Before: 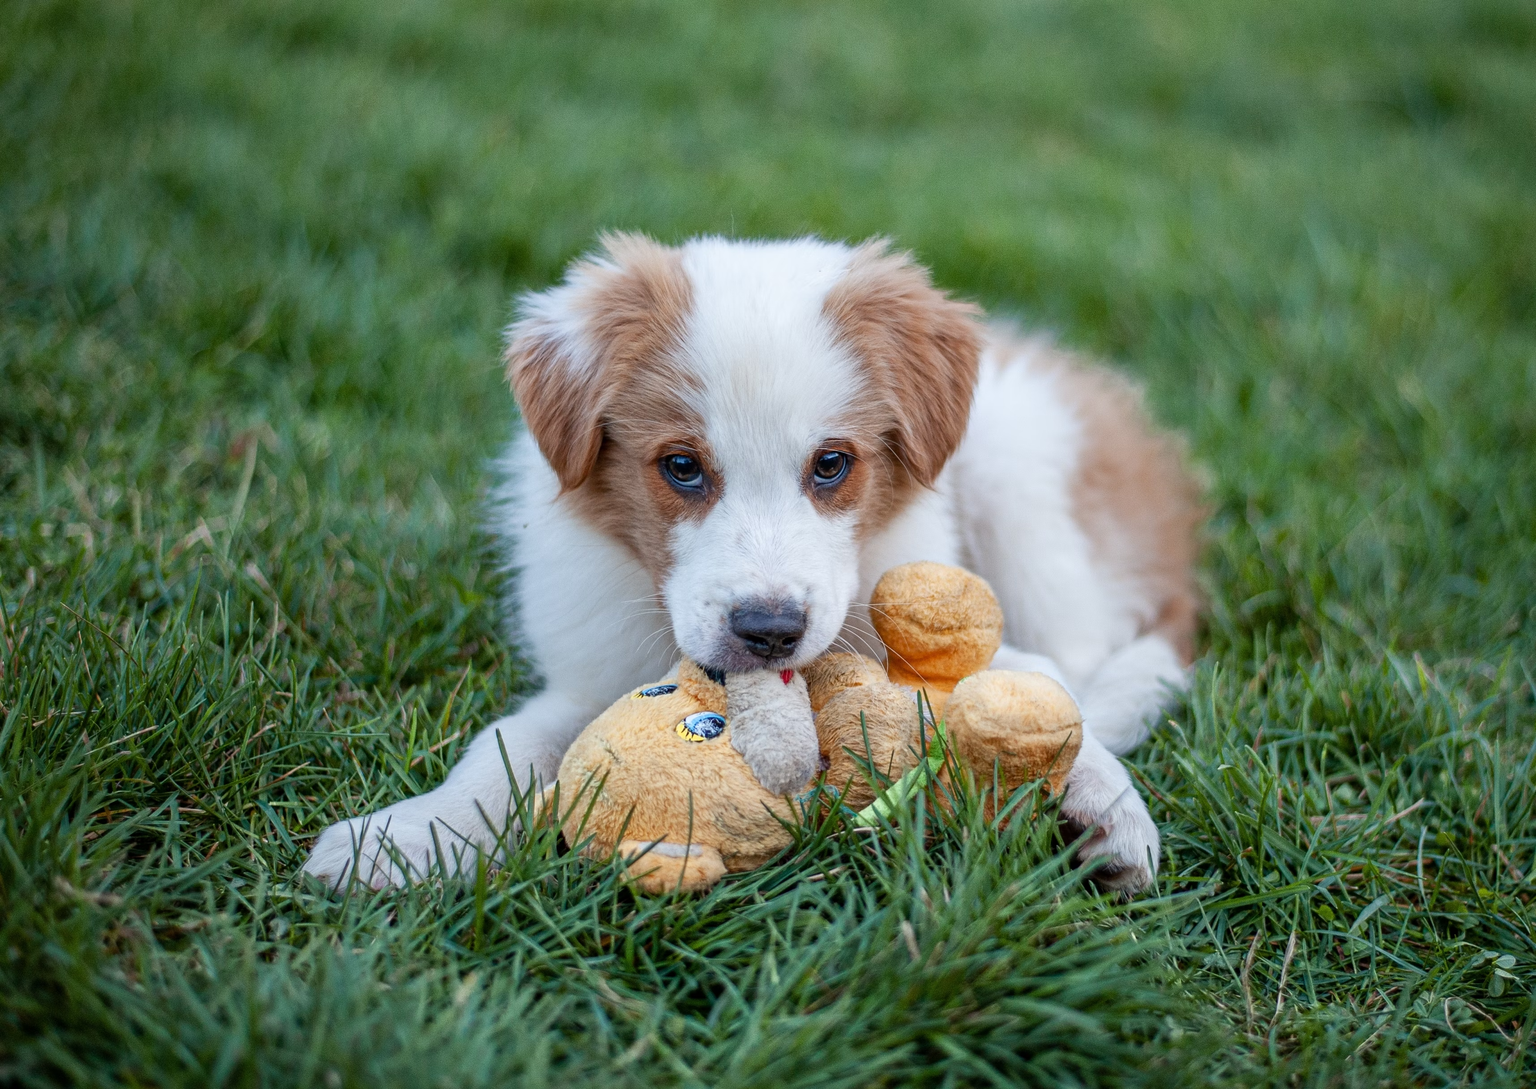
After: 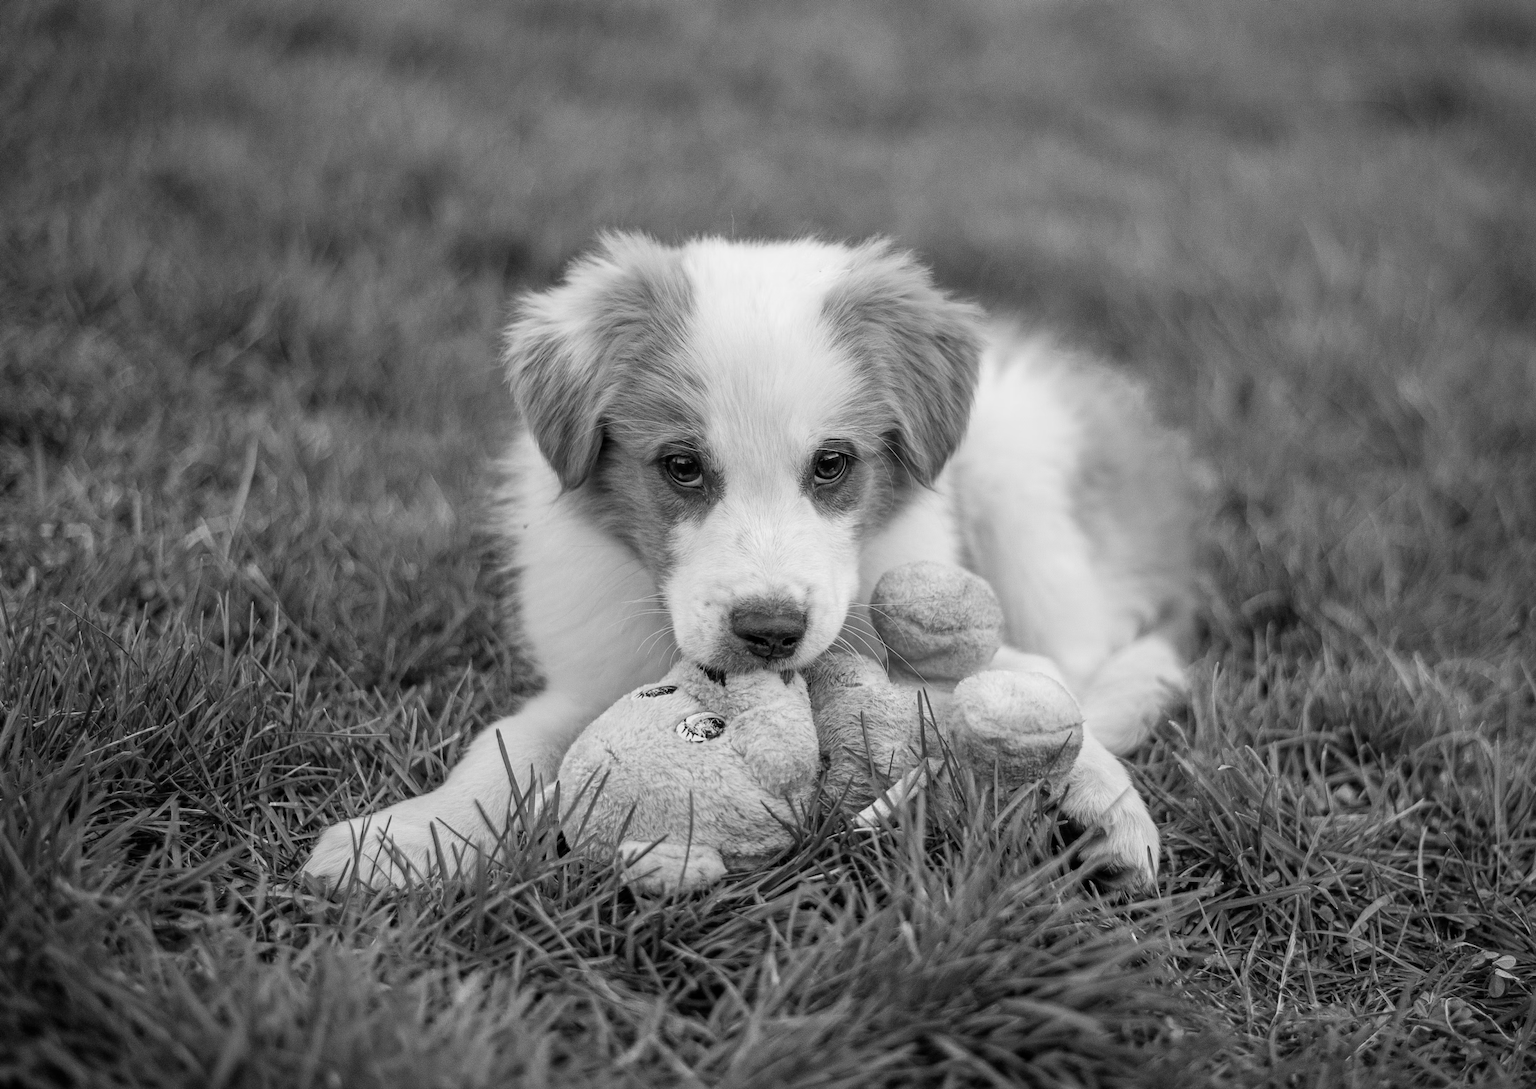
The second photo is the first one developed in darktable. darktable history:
color balance rgb: perceptual saturation grading › global saturation 25%, global vibrance 20%
monochrome: a -4.13, b 5.16, size 1
